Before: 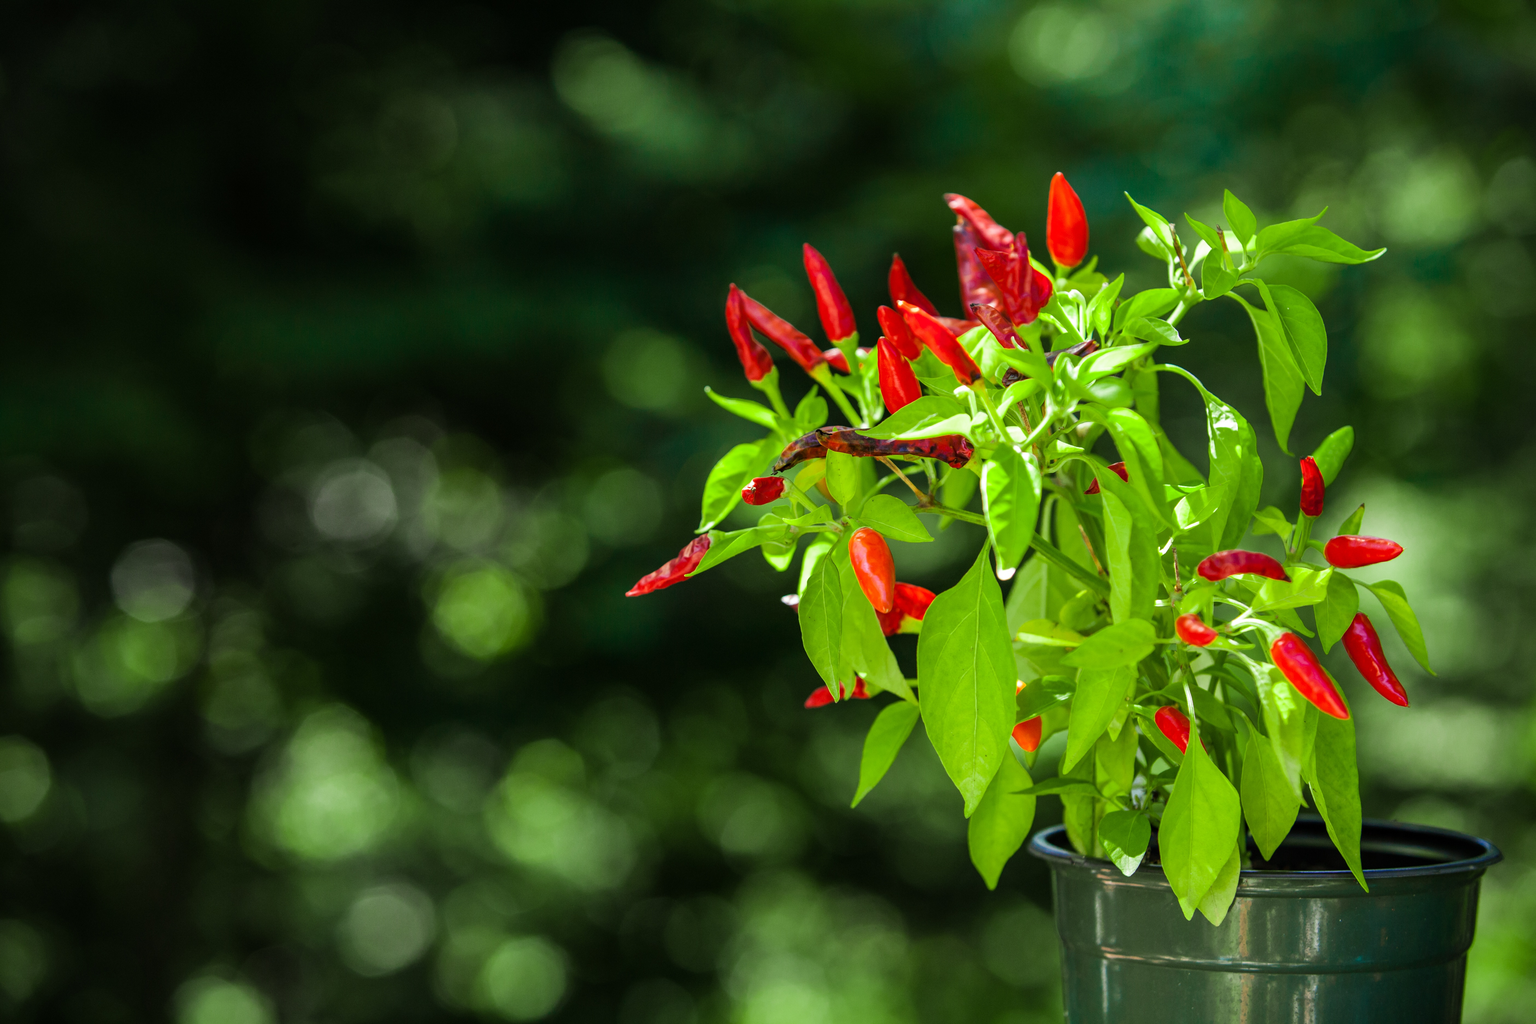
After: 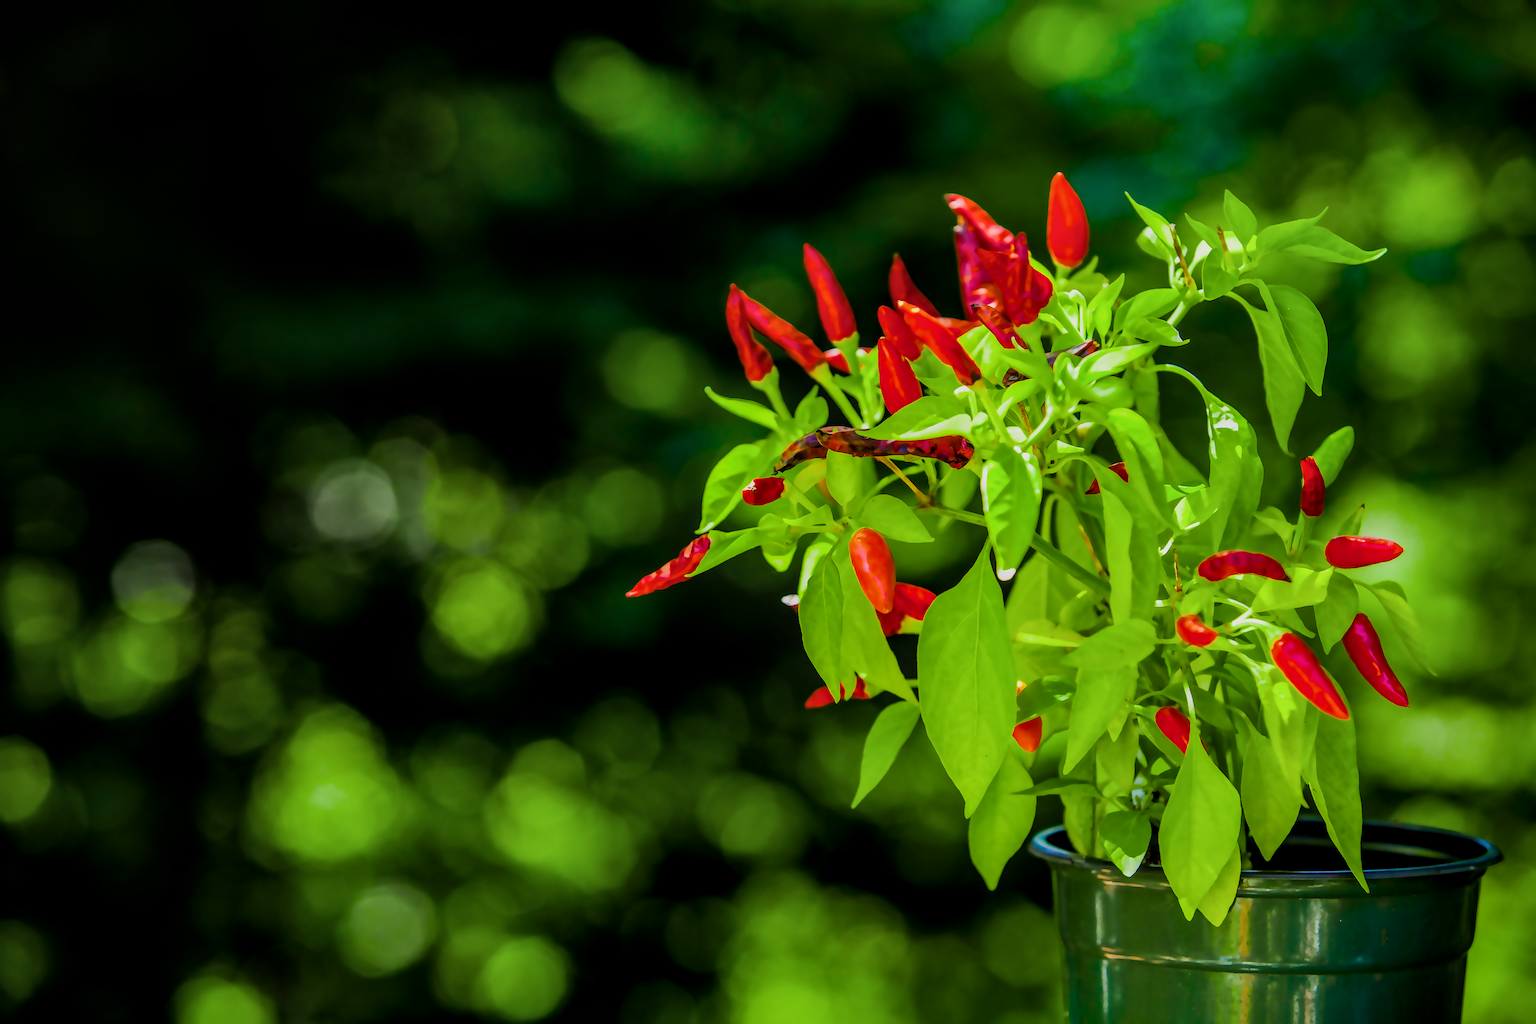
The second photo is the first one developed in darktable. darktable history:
astrophoto denoise: patch size 1, strength 100%, luma 100%
sharpen: on, module defaults
local contrast: on, module defaults
filmic rgb: hardness 4.17
color balance rgb: linear chroma grading › global chroma 23.15%, perceptual saturation grading › global saturation 28.7%, perceptual saturation grading › mid-tones 12.04%, perceptual saturation grading › shadows 10.19%, global vibrance 22.22%
